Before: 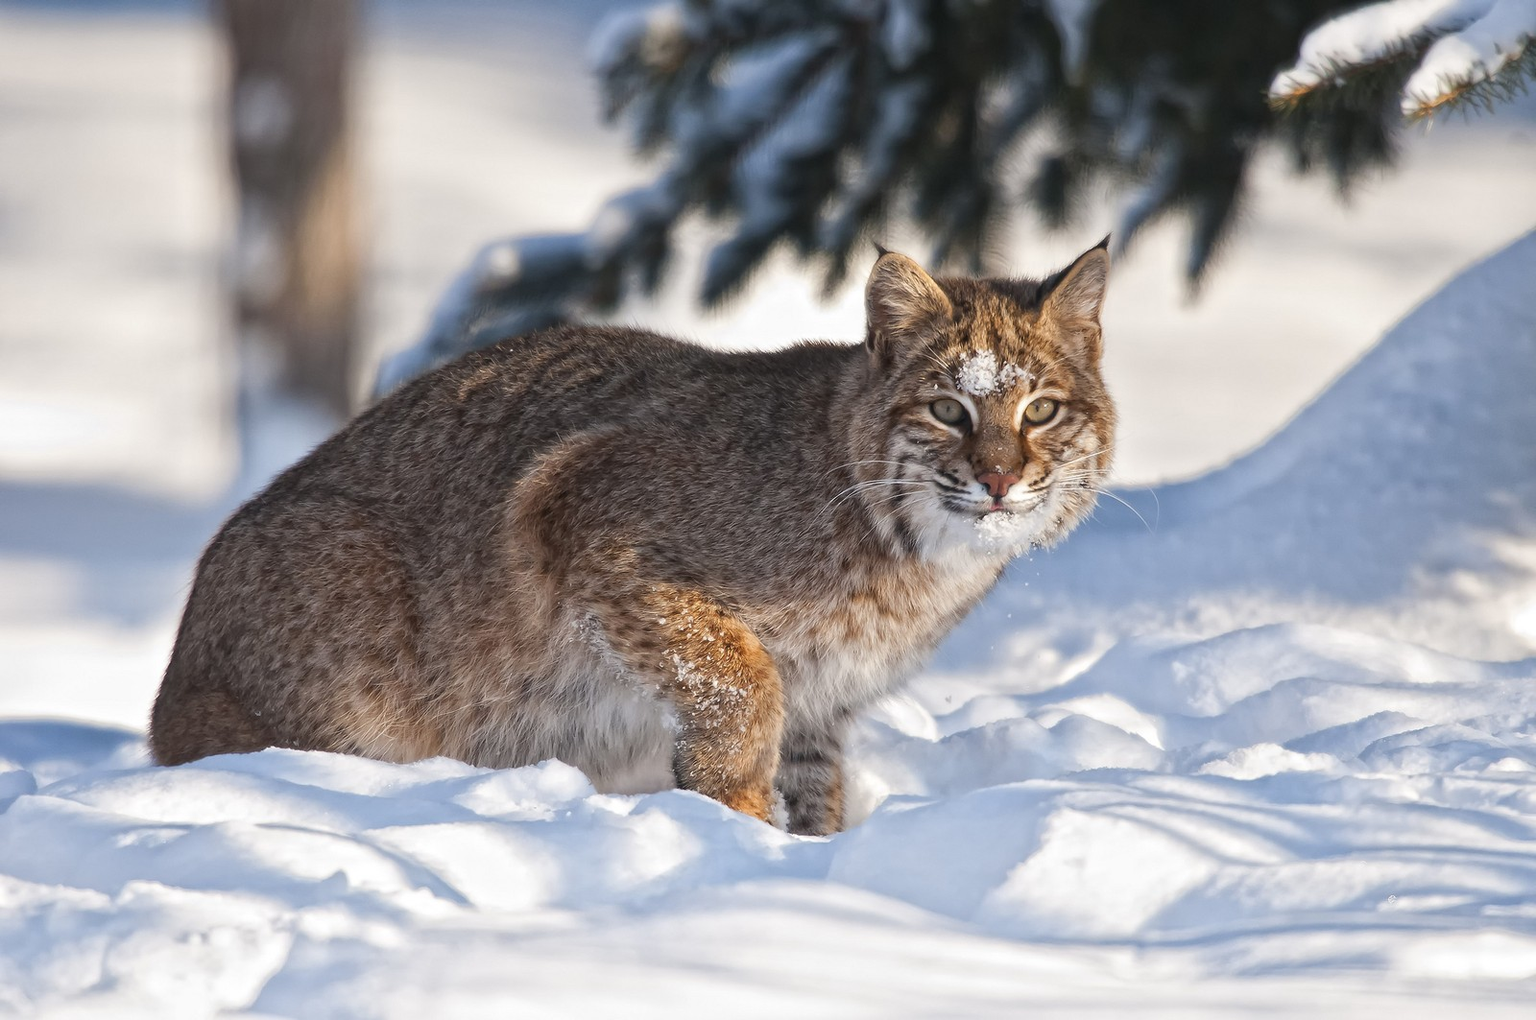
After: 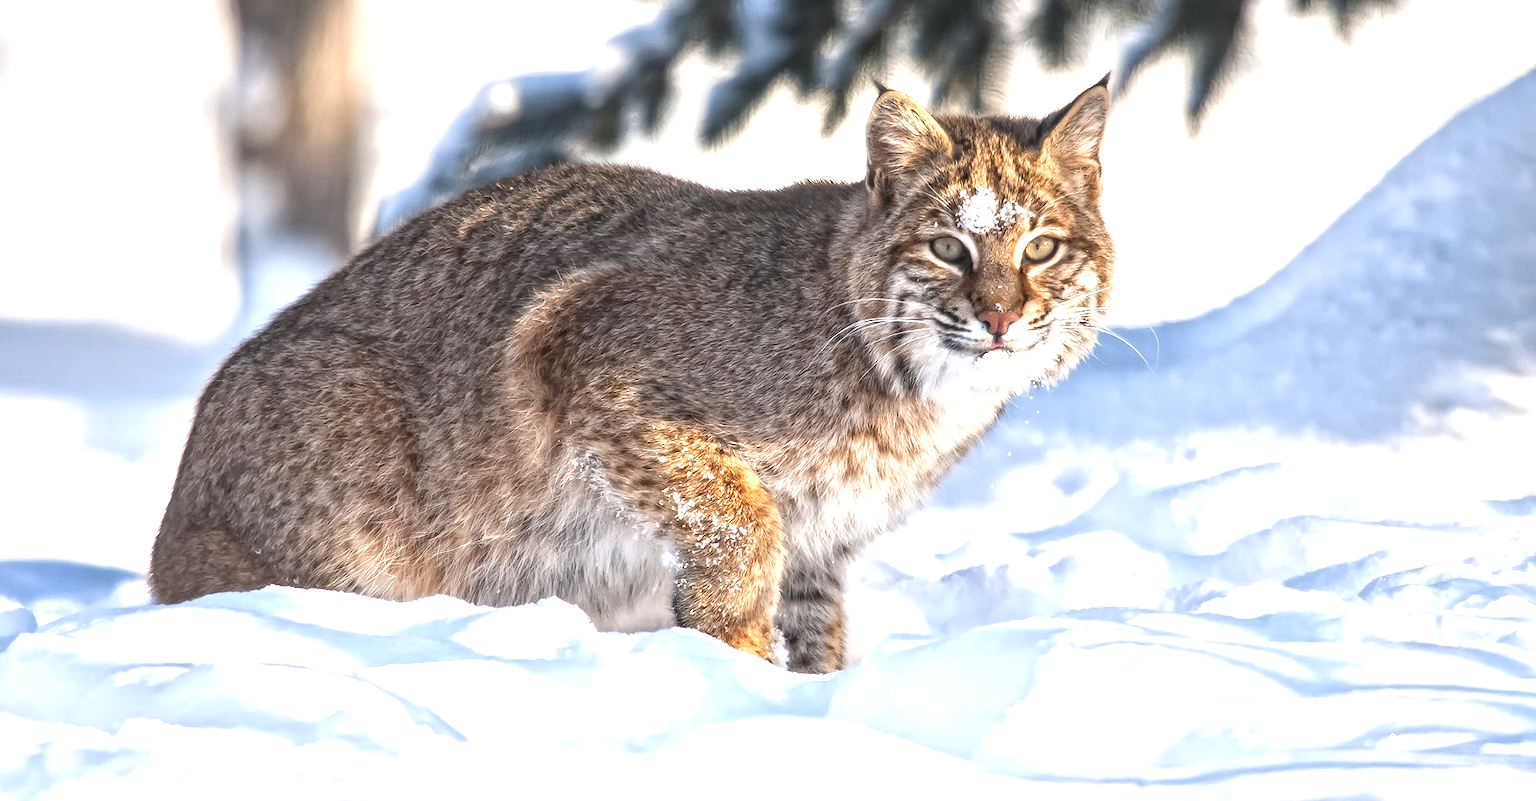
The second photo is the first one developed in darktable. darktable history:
local contrast: detail 130%
crop and rotate: top 15.902%, bottom 5.461%
exposure: black level correction 0, exposure 1.001 EV, compensate highlight preservation false
